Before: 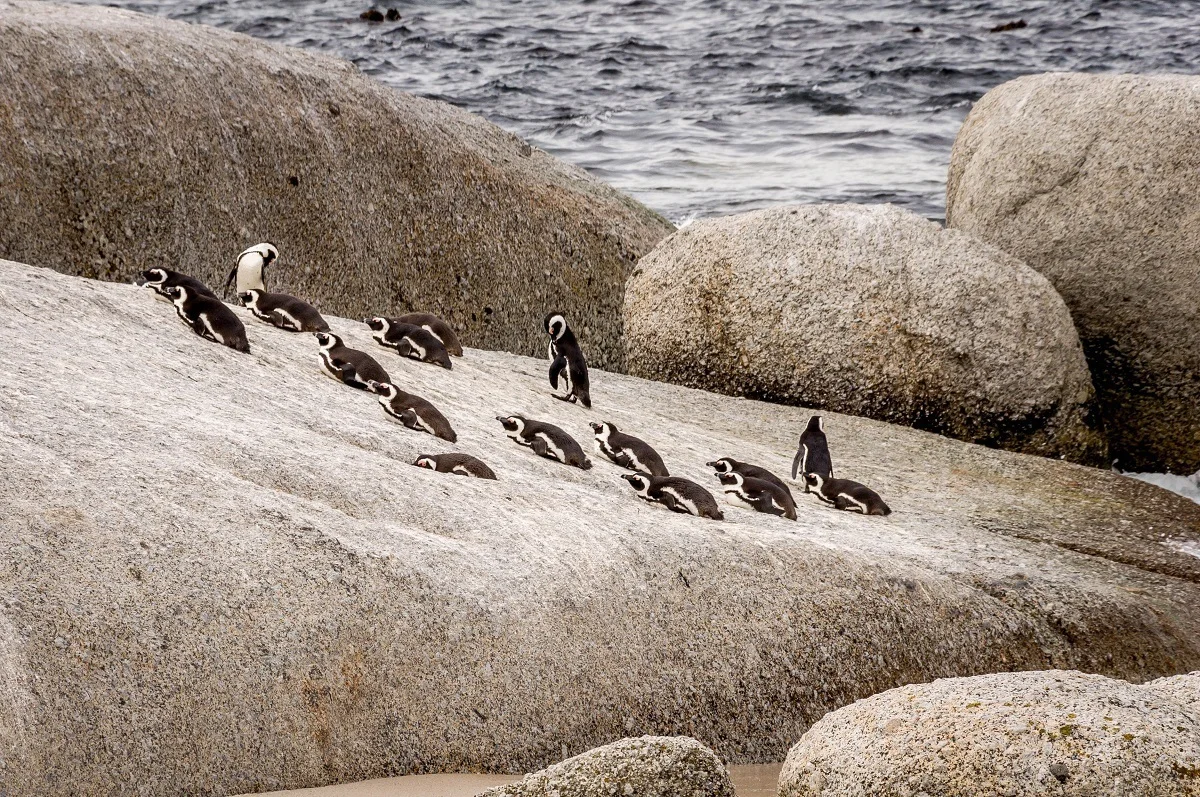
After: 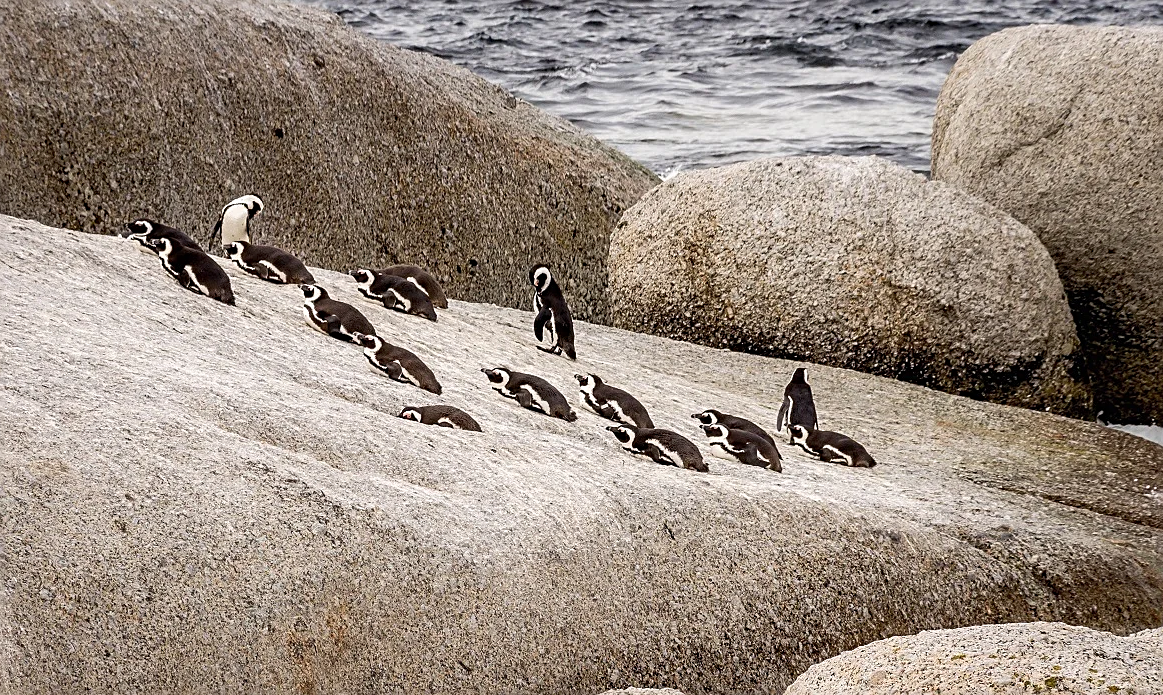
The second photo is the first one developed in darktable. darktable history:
sharpen: on, module defaults
crop: left 1.306%, top 6.134%, right 1.706%, bottom 6.646%
